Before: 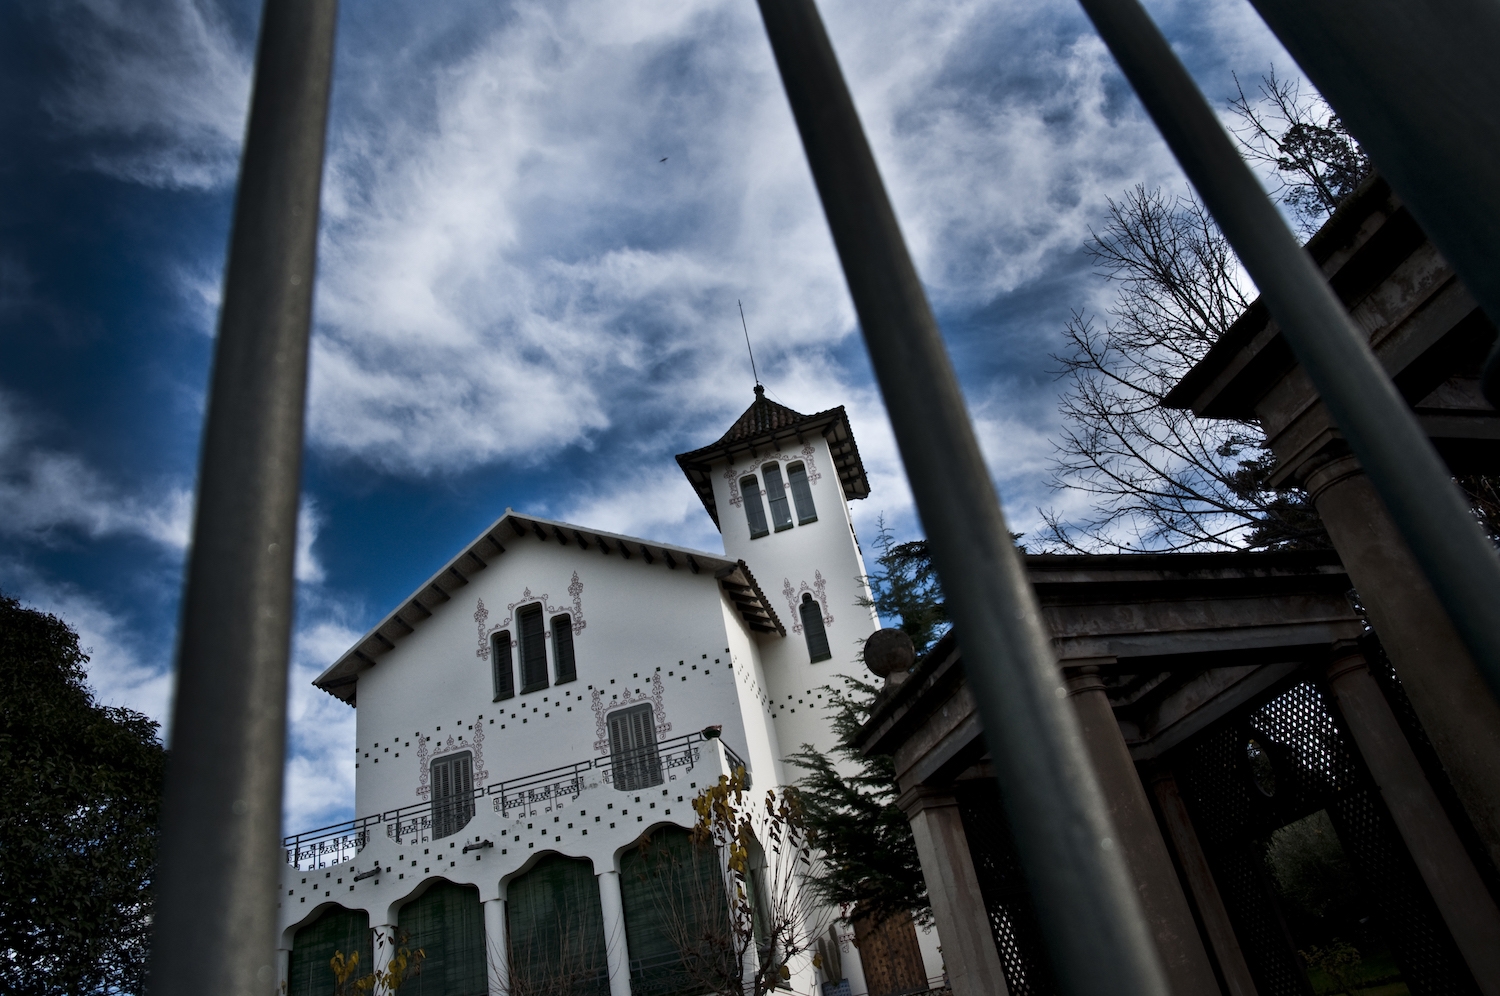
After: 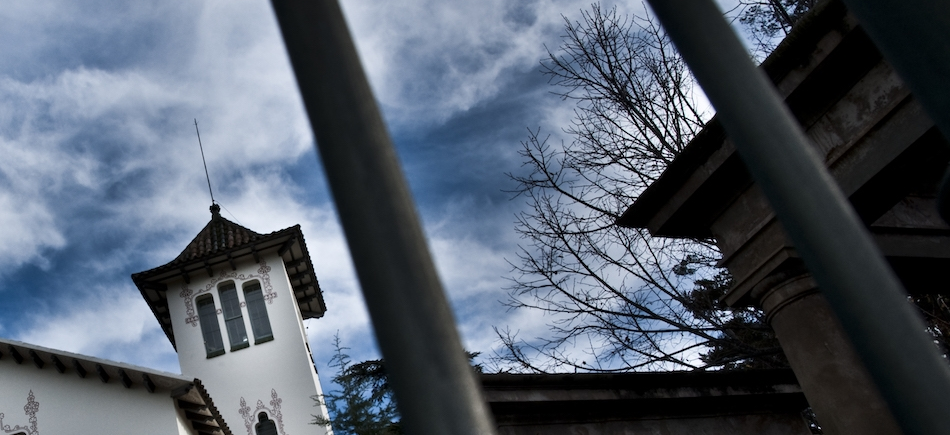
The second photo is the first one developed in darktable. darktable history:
crop: left 36.275%, top 18.221%, right 0.385%, bottom 38.07%
